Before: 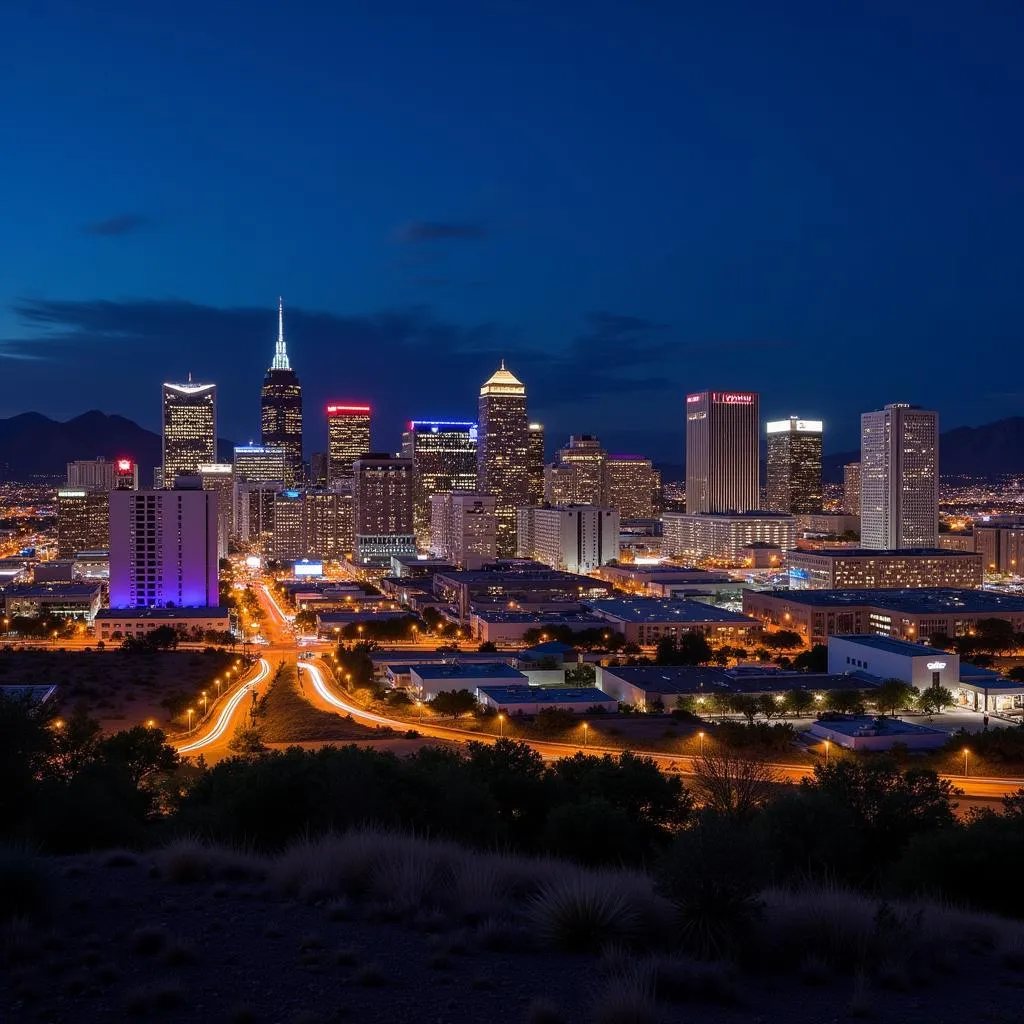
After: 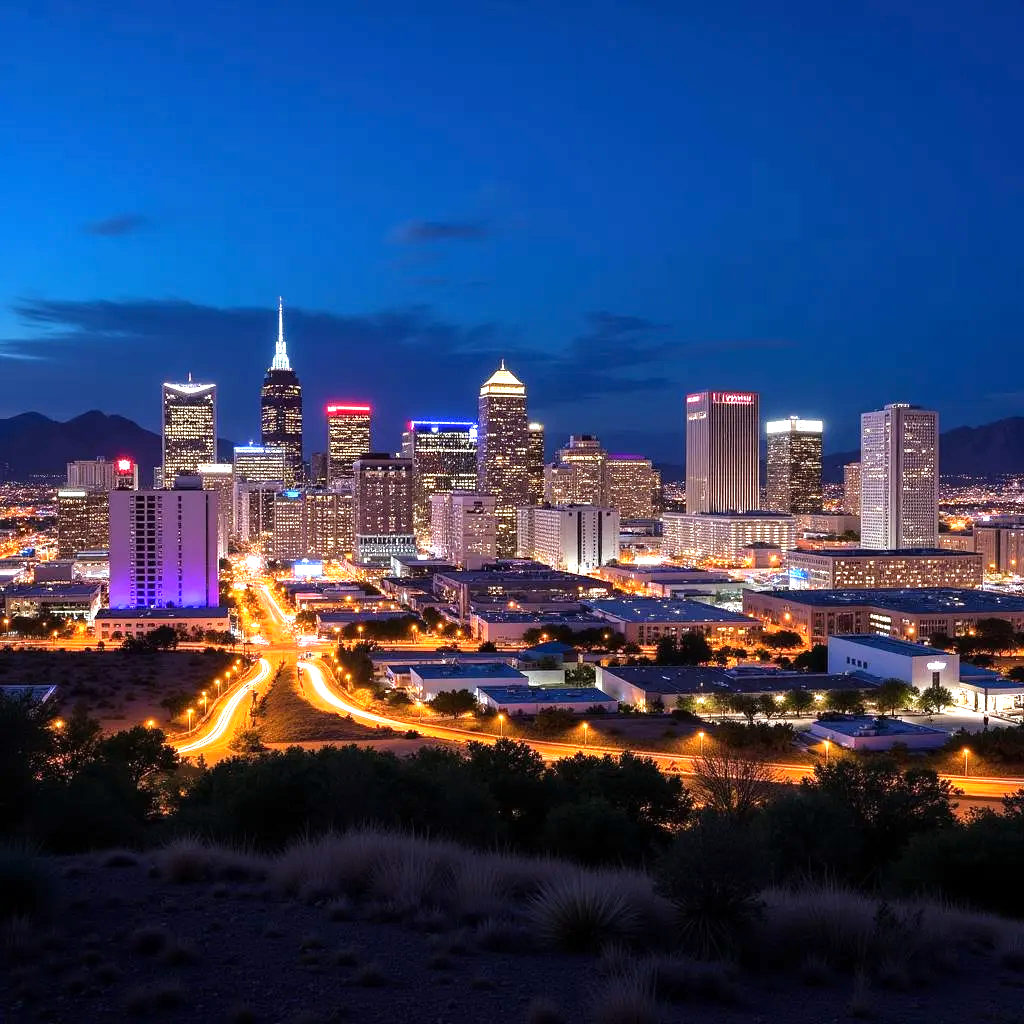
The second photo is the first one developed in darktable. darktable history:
exposure: exposure 0.949 EV, compensate highlight preservation false
tone equalizer: -8 EV -0.424 EV, -7 EV -0.421 EV, -6 EV -0.346 EV, -5 EV -0.19 EV, -3 EV 0.194 EV, -2 EV 0.359 EV, -1 EV 0.371 EV, +0 EV 0.434 EV
